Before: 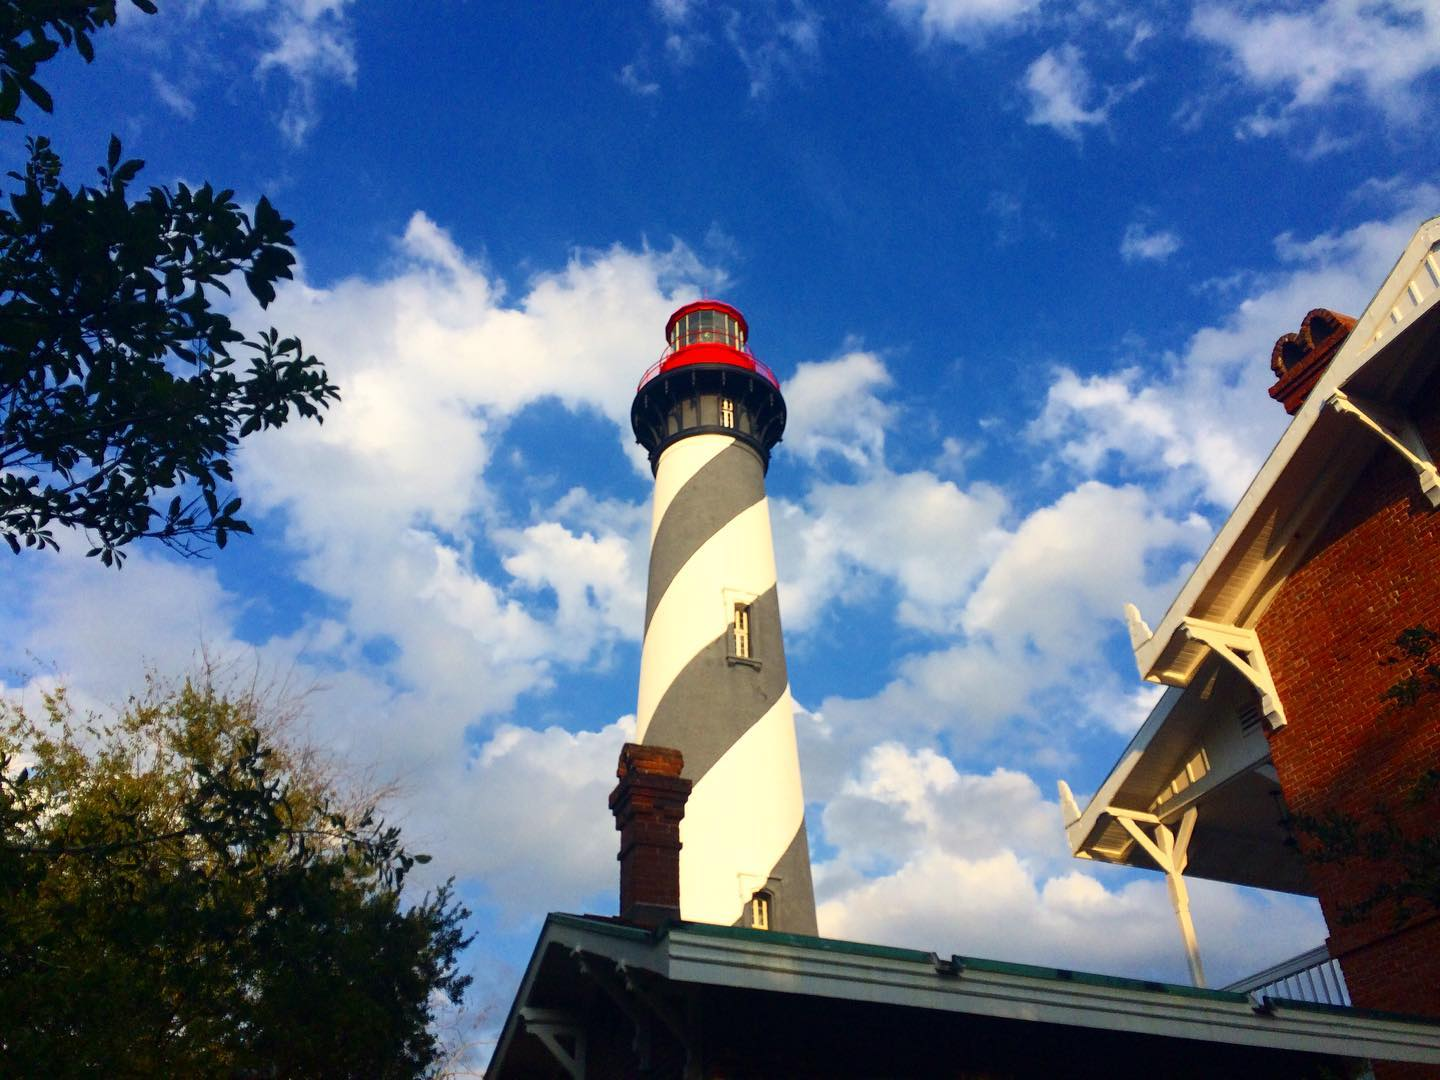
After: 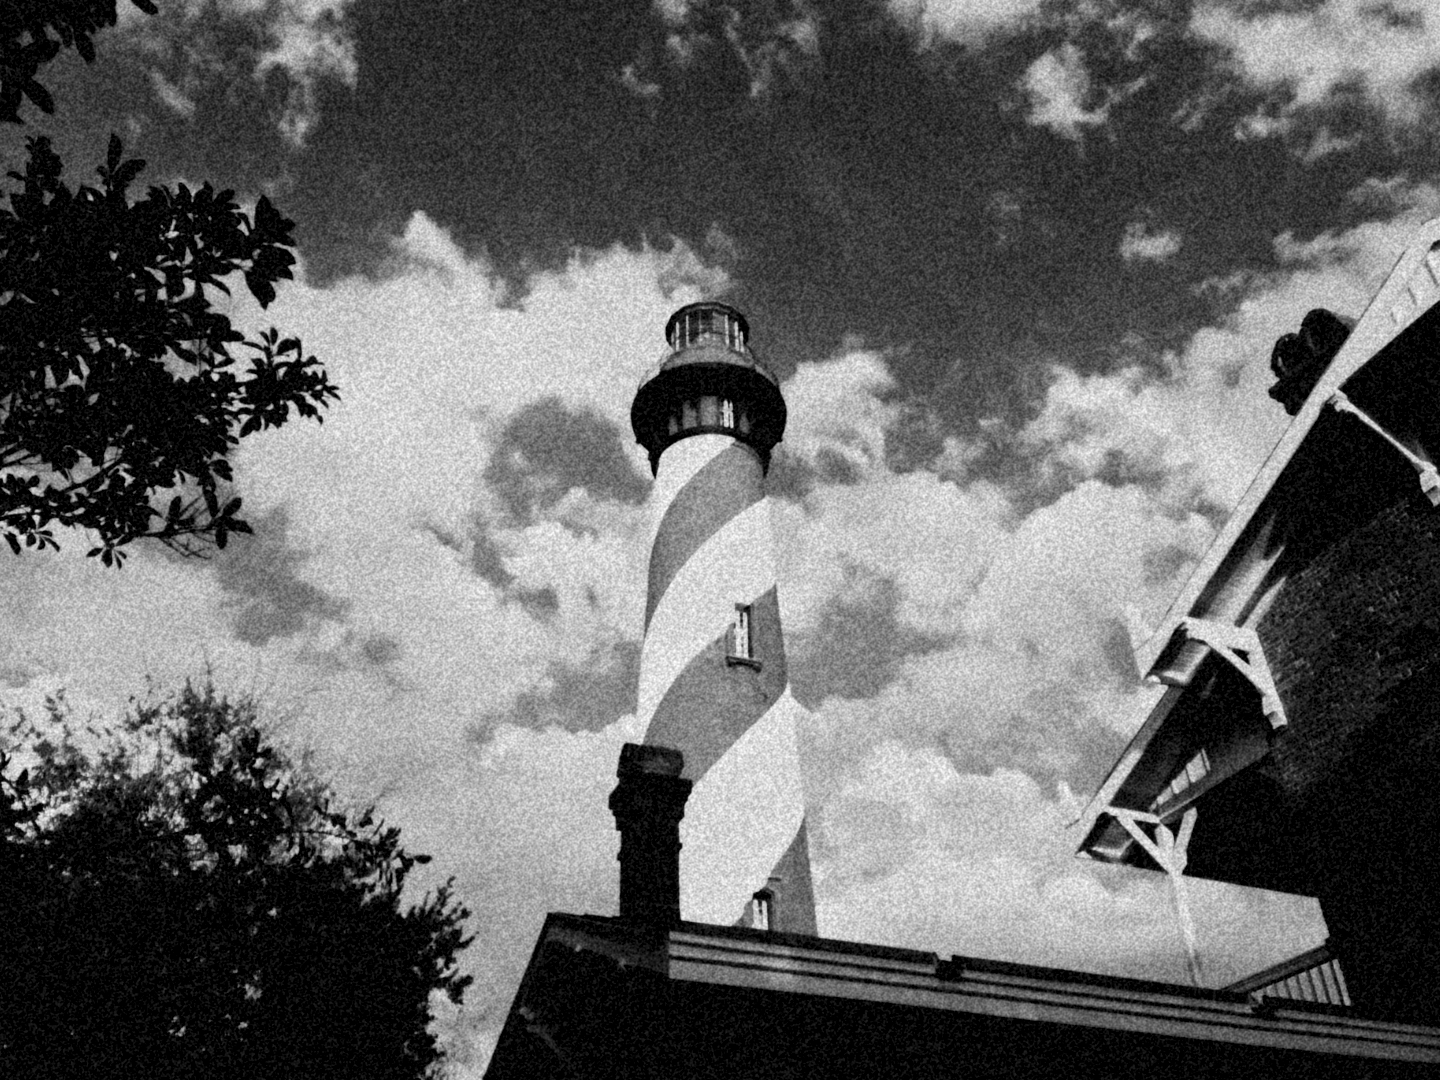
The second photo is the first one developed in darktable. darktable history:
tone equalizer: on, module defaults
lowpass: radius 0.76, contrast 1.56, saturation 0, unbound 0
local contrast: mode bilateral grid, contrast 20, coarseness 20, detail 150%, midtone range 0.2
grain: coarseness 46.9 ISO, strength 50.21%, mid-tones bias 0%
filmic rgb: black relative exposure -7.65 EV, white relative exposure 4.56 EV, hardness 3.61
exposure: black level correction 0.001, exposure 0.014 EV, compensate highlight preservation false
